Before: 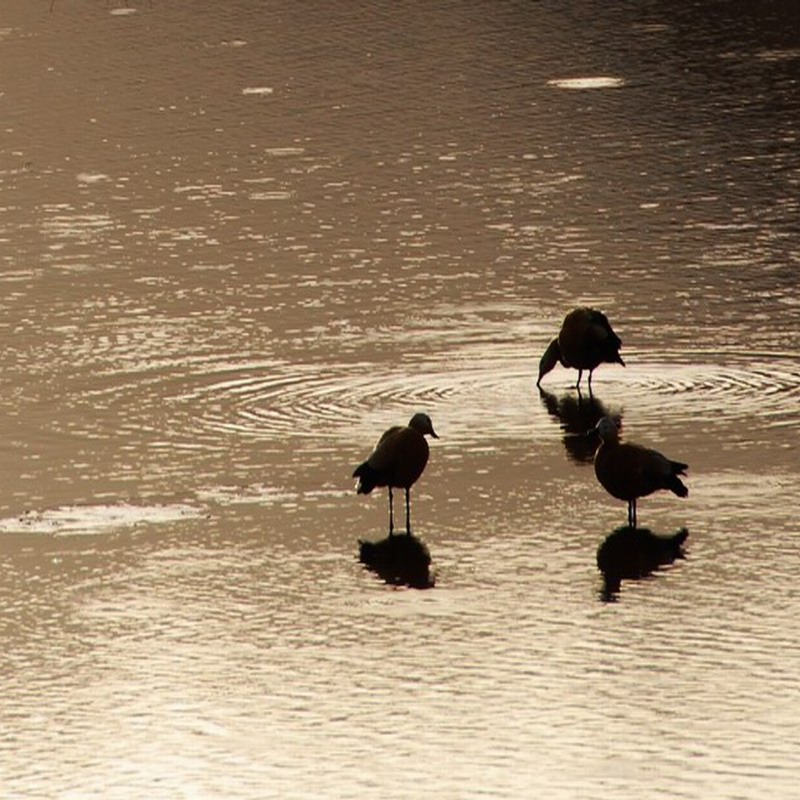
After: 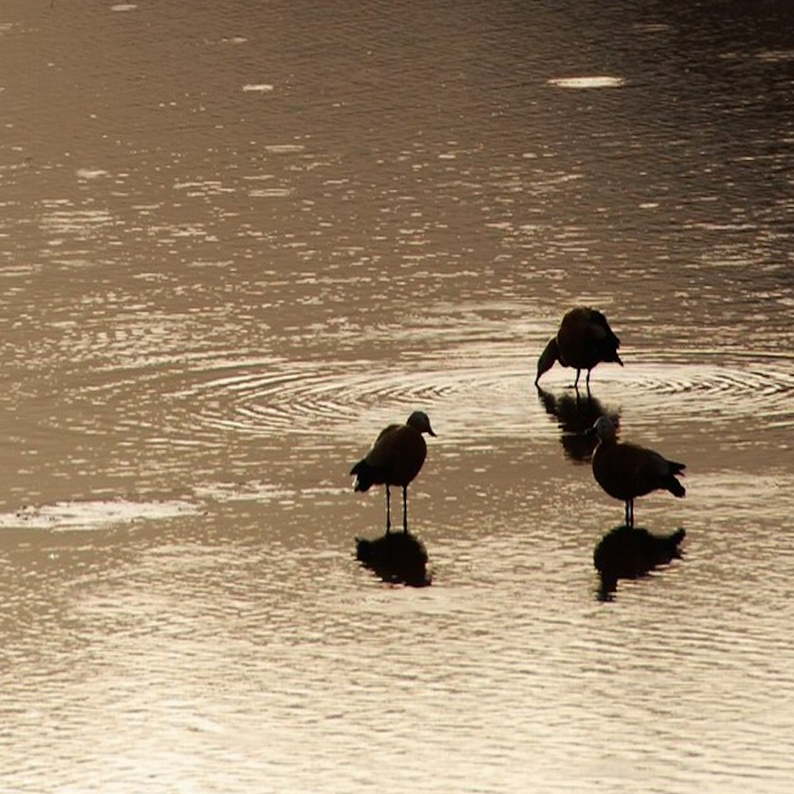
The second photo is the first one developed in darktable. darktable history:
crop and rotate: angle -0.411°
